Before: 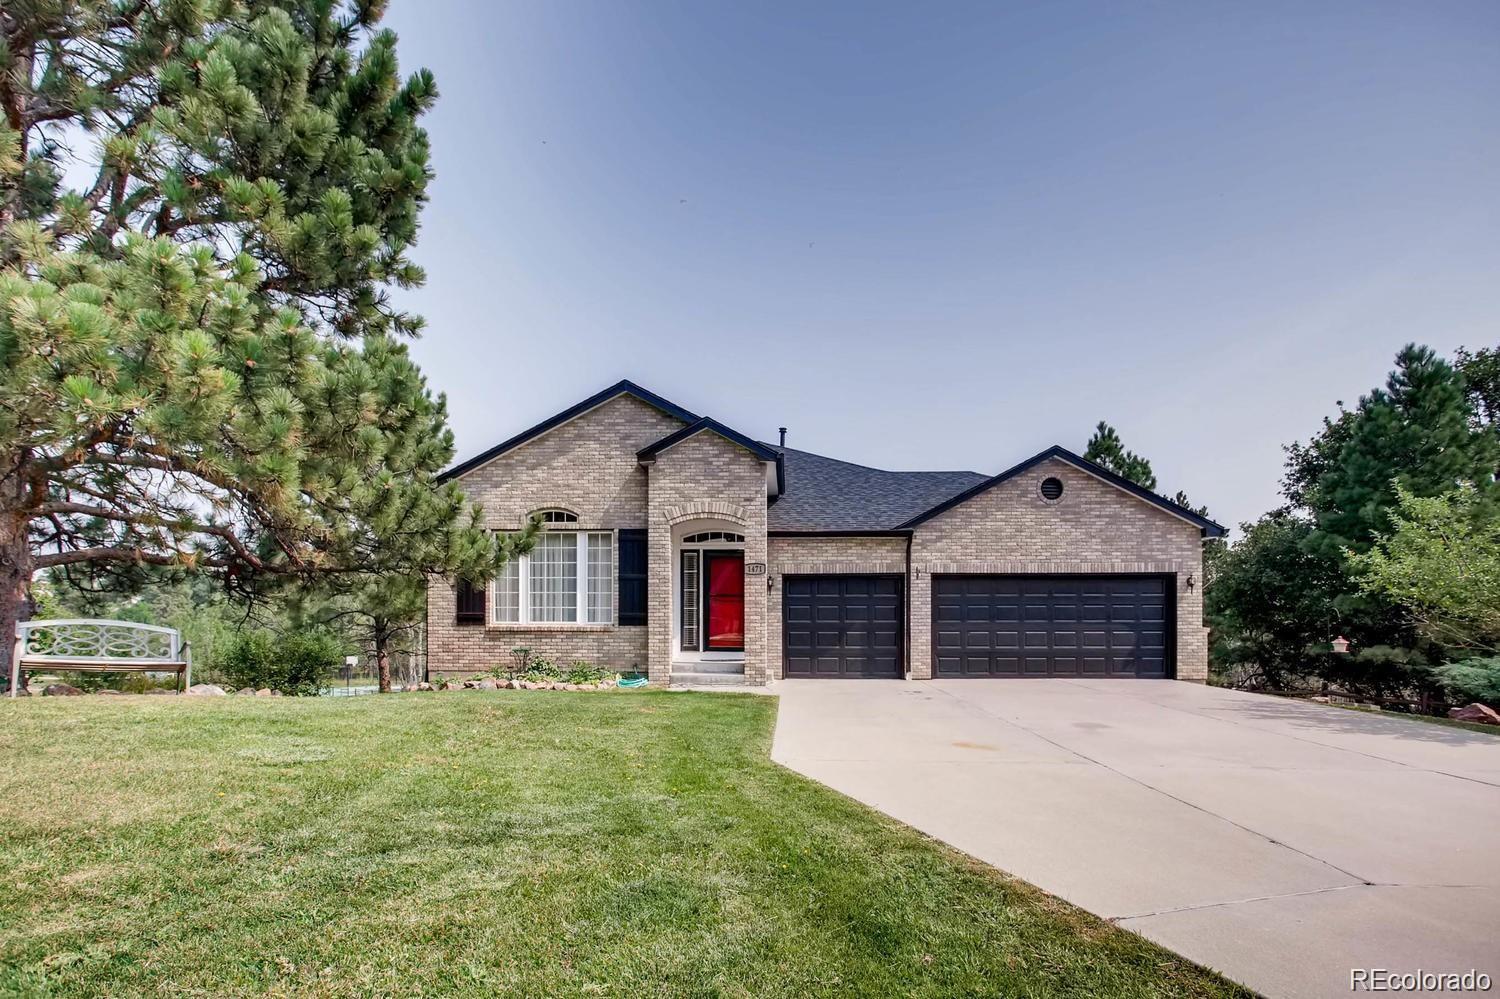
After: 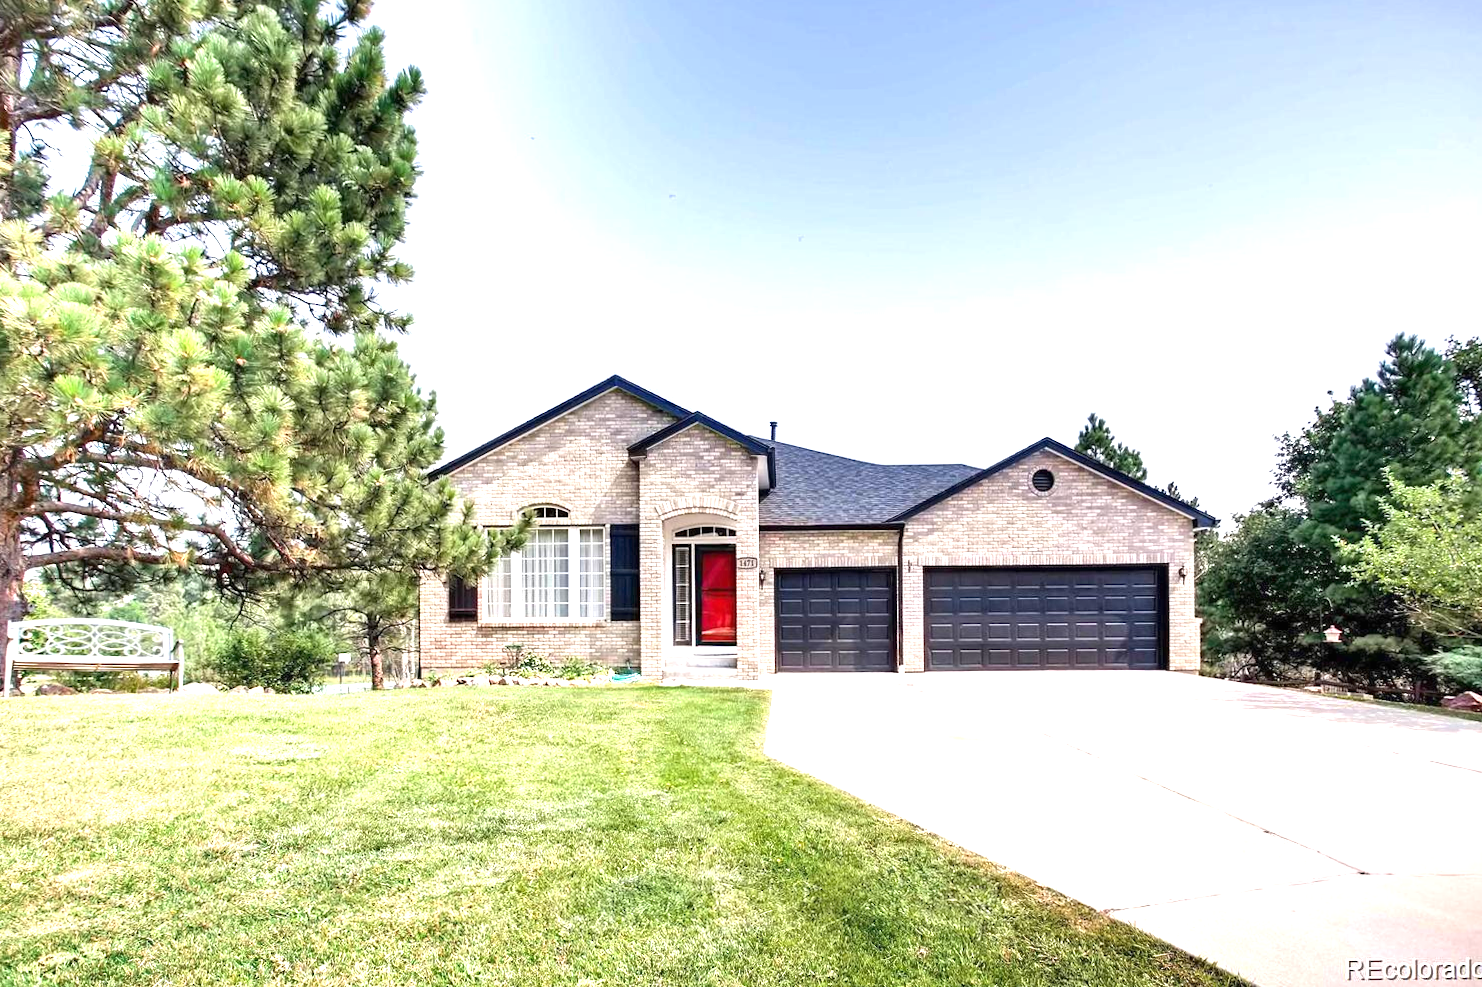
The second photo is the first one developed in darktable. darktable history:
exposure: black level correction 0, exposure 1.388 EV, compensate exposure bias true, compensate highlight preservation false
rotate and perspective: rotation -0.45°, automatic cropping original format, crop left 0.008, crop right 0.992, crop top 0.012, crop bottom 0.988
